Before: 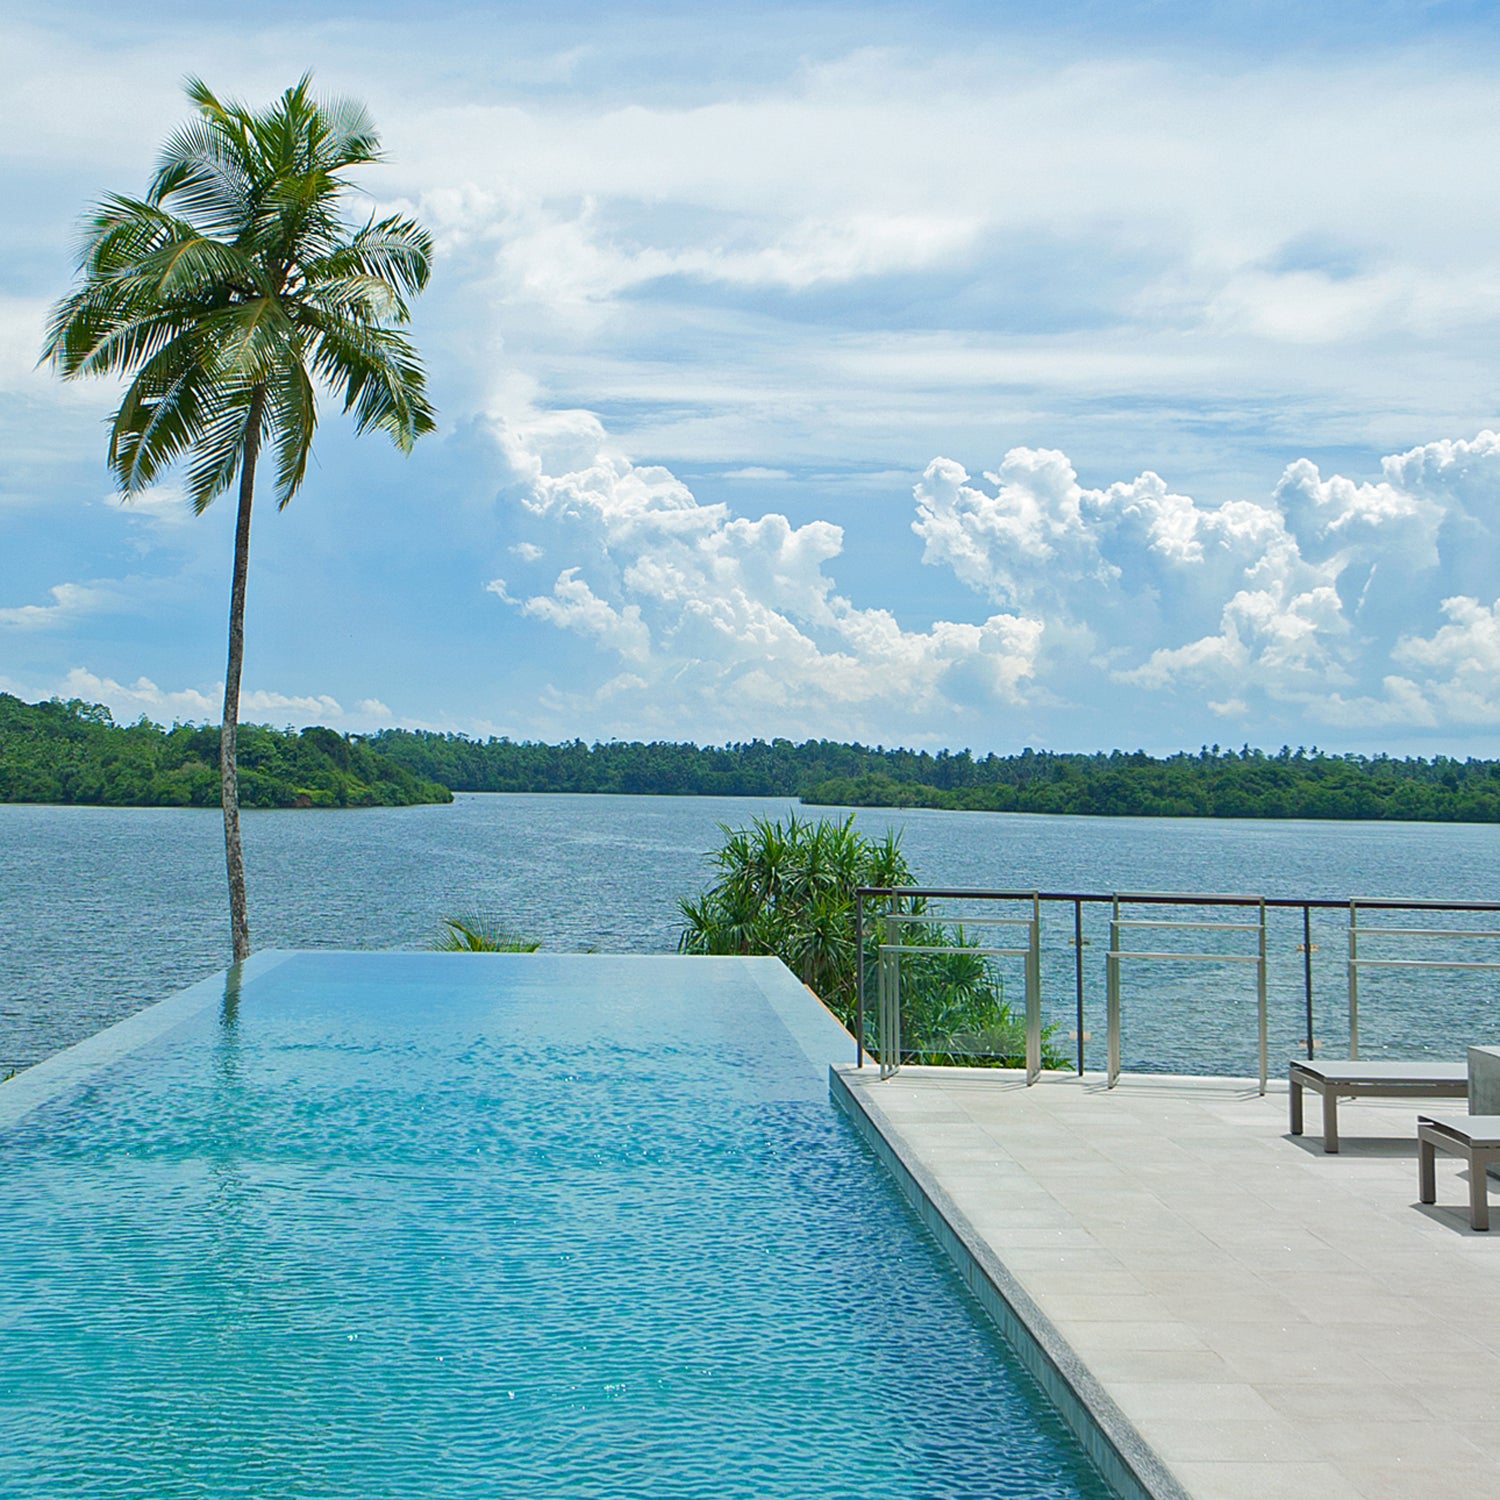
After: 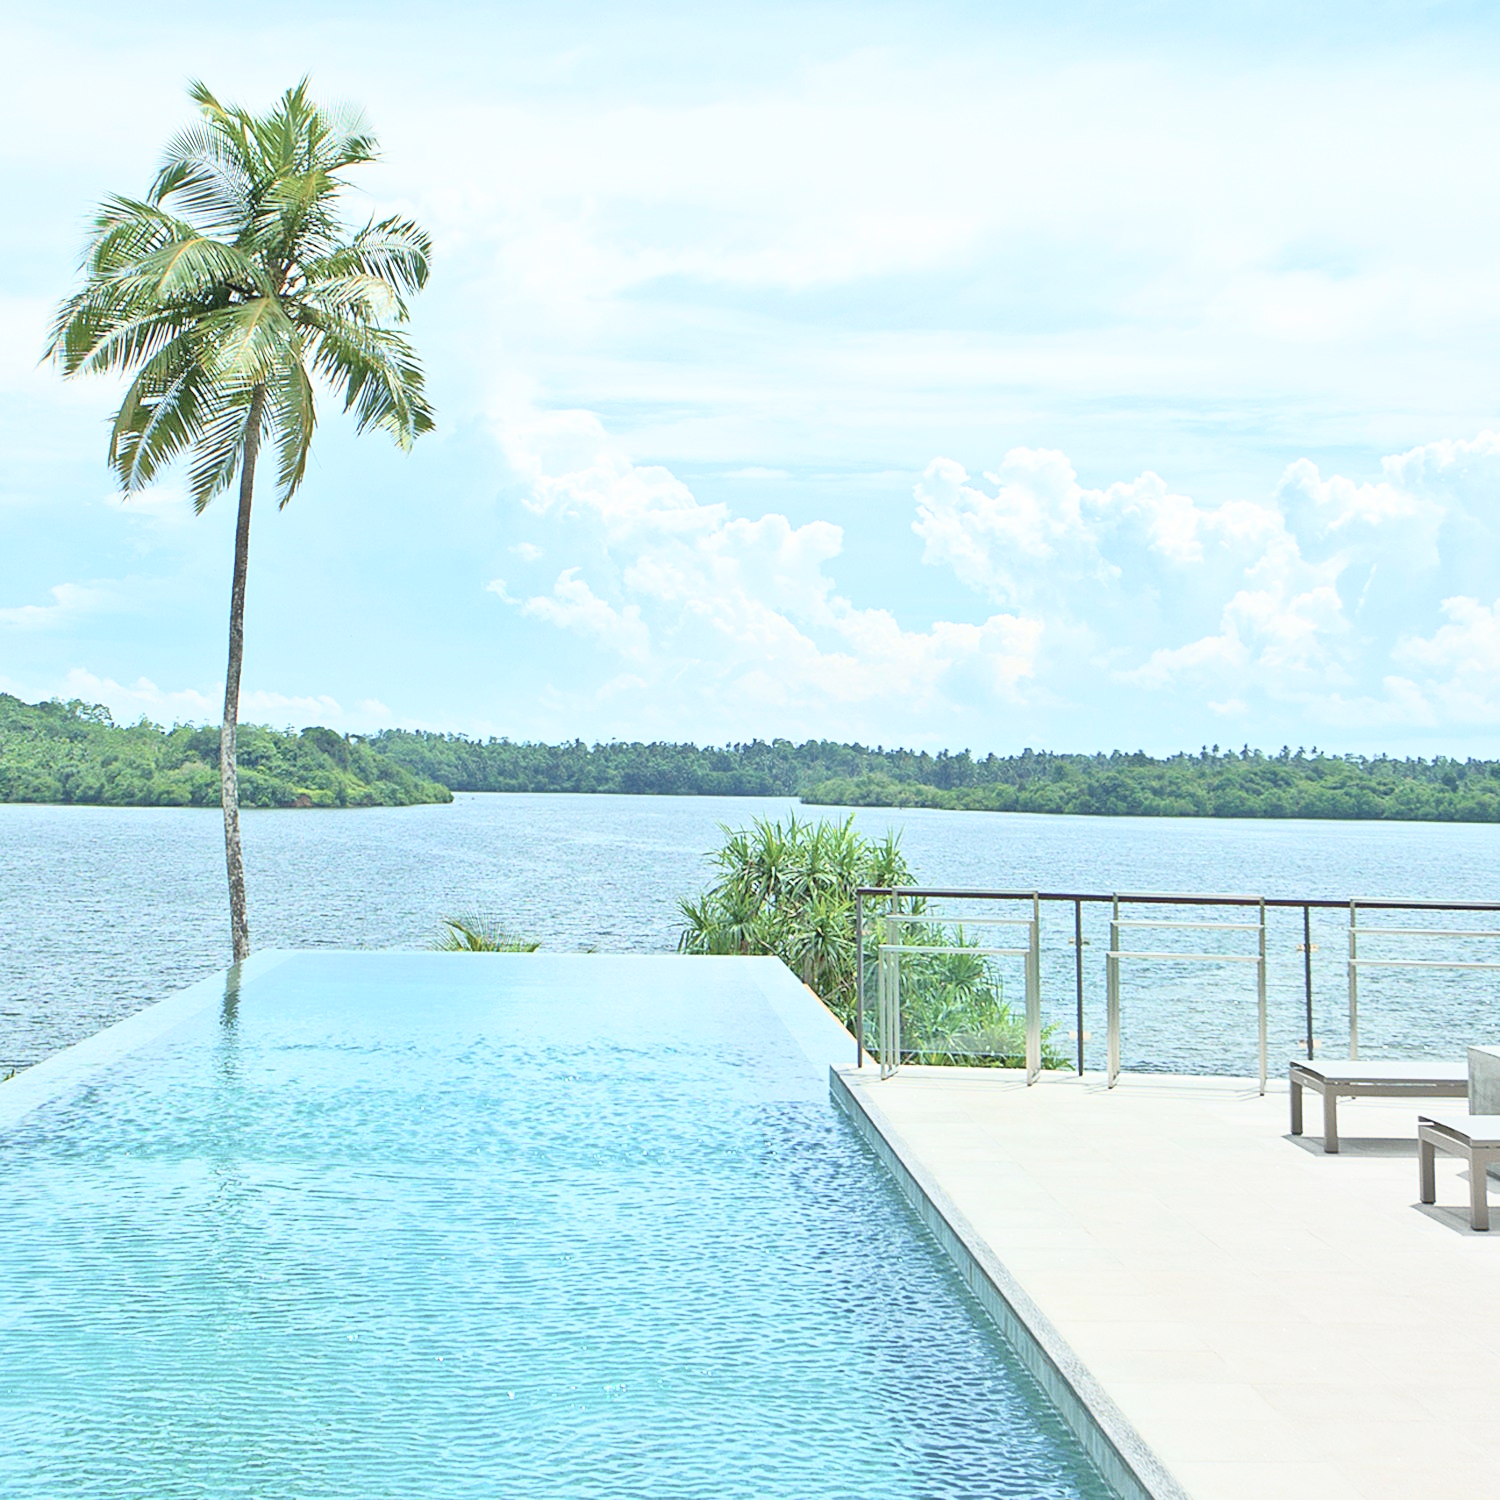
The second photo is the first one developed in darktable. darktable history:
tone equalizer: -7 EV 0.165 EV, -6 EV 0.591 EV, -5 EV 1.13 EV, -4 EV 1.35 EV, -3 EV 1.17 EV, -2 EV 0.6 EV, -1 EV 0.156 EV
contrast brightness saturation: contrast 0.422, brightness 0.546, saturation -0.206
